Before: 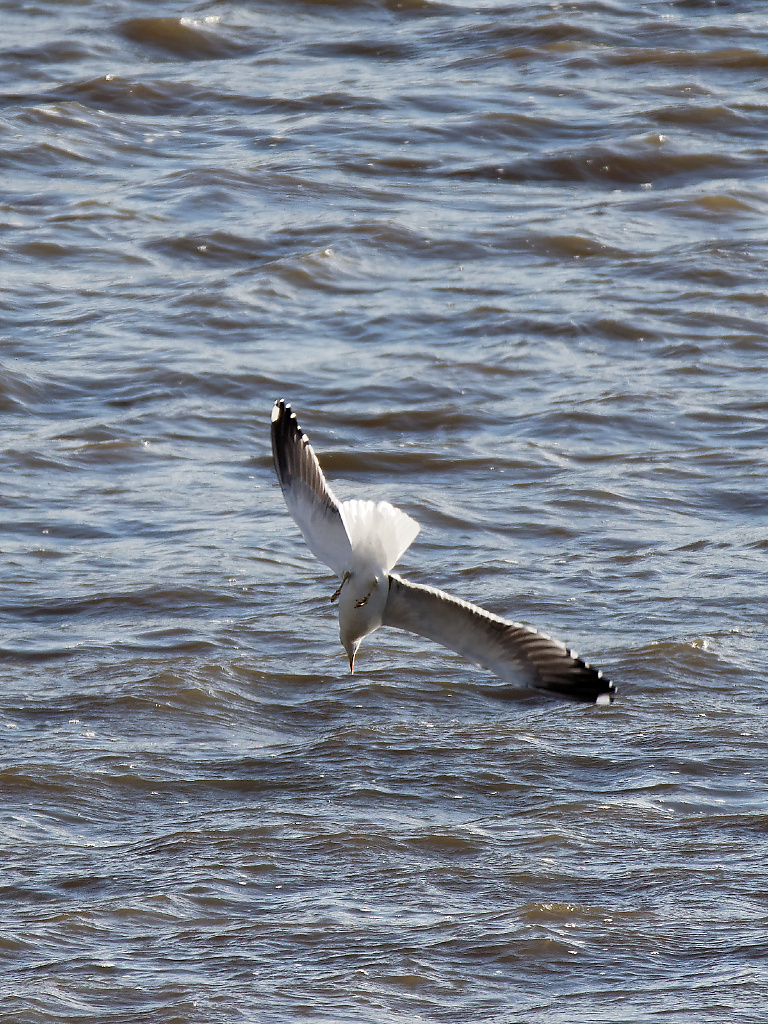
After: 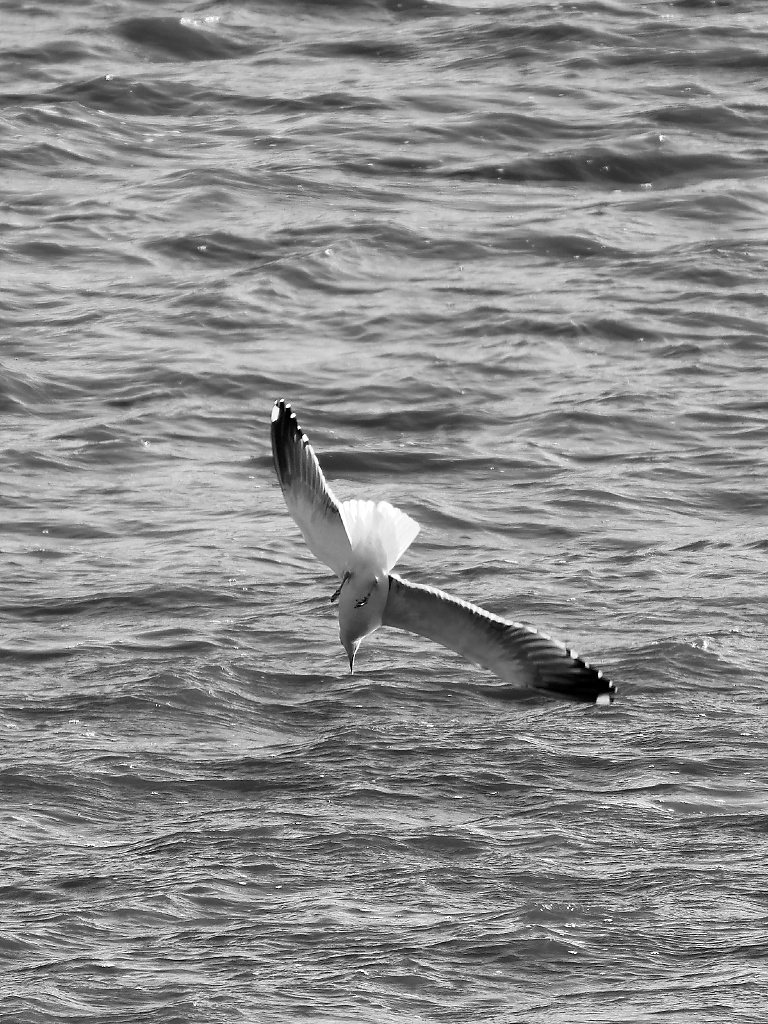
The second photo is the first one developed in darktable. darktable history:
color calibration: output gray [0.21, 0.42, 0.37, 0], illuminant custom, x 0.392, y 0.392, temperature 3854.02 K
